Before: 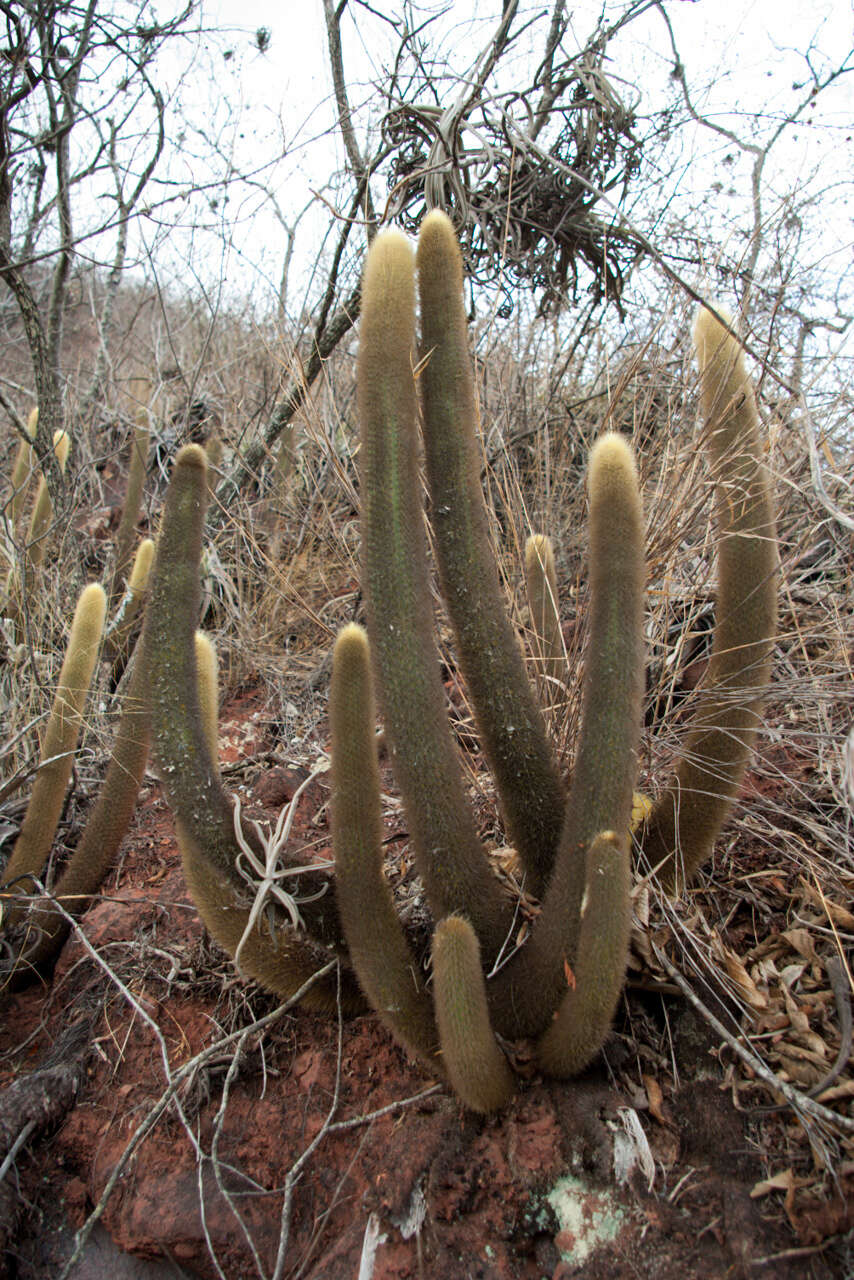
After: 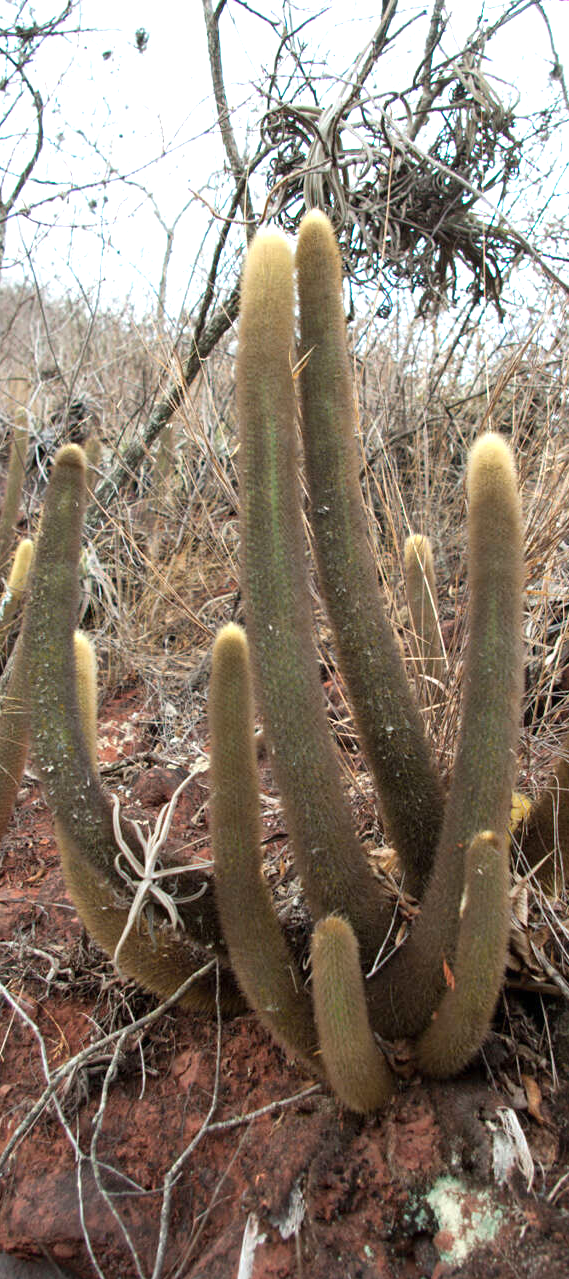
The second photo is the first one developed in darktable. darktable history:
crop and rotate: left 14.395%, right 18.961%
exposure: black level correction 0, exposure 0.5 EV, compensate highlight preservation false
